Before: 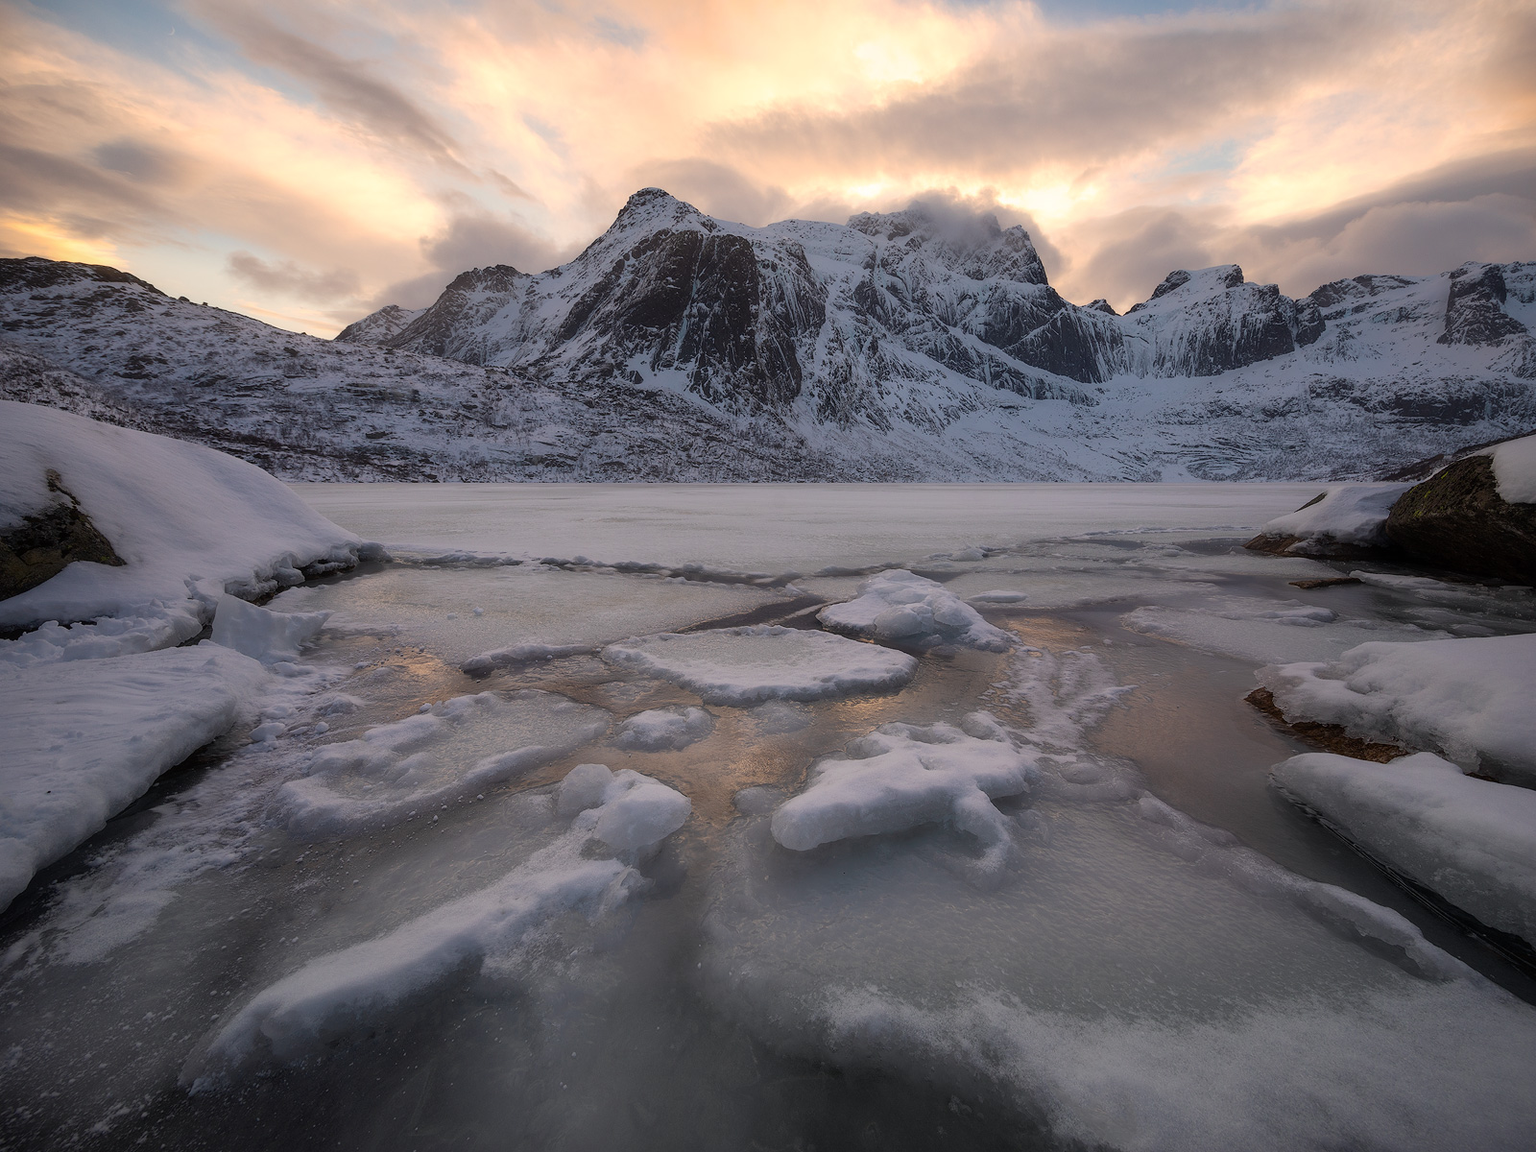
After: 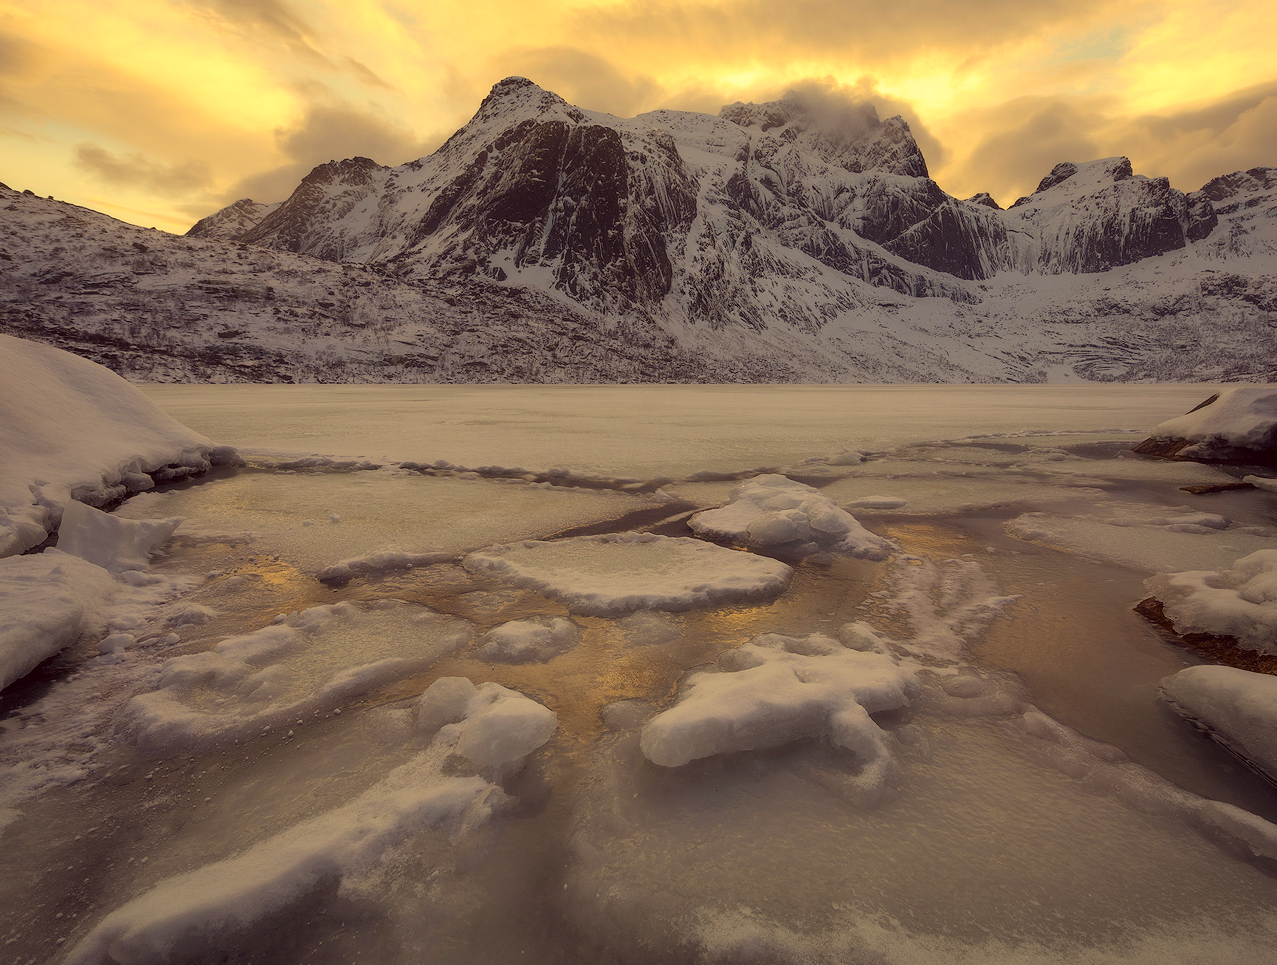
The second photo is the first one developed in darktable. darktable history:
crop and rotate: left 10.247%, top 9.919%, right 9.94%, bottom 9.636%
color correction: highlights a* -0.593, highlights b* 39.86, shadows a* 9.71, shadows b* -0.728
